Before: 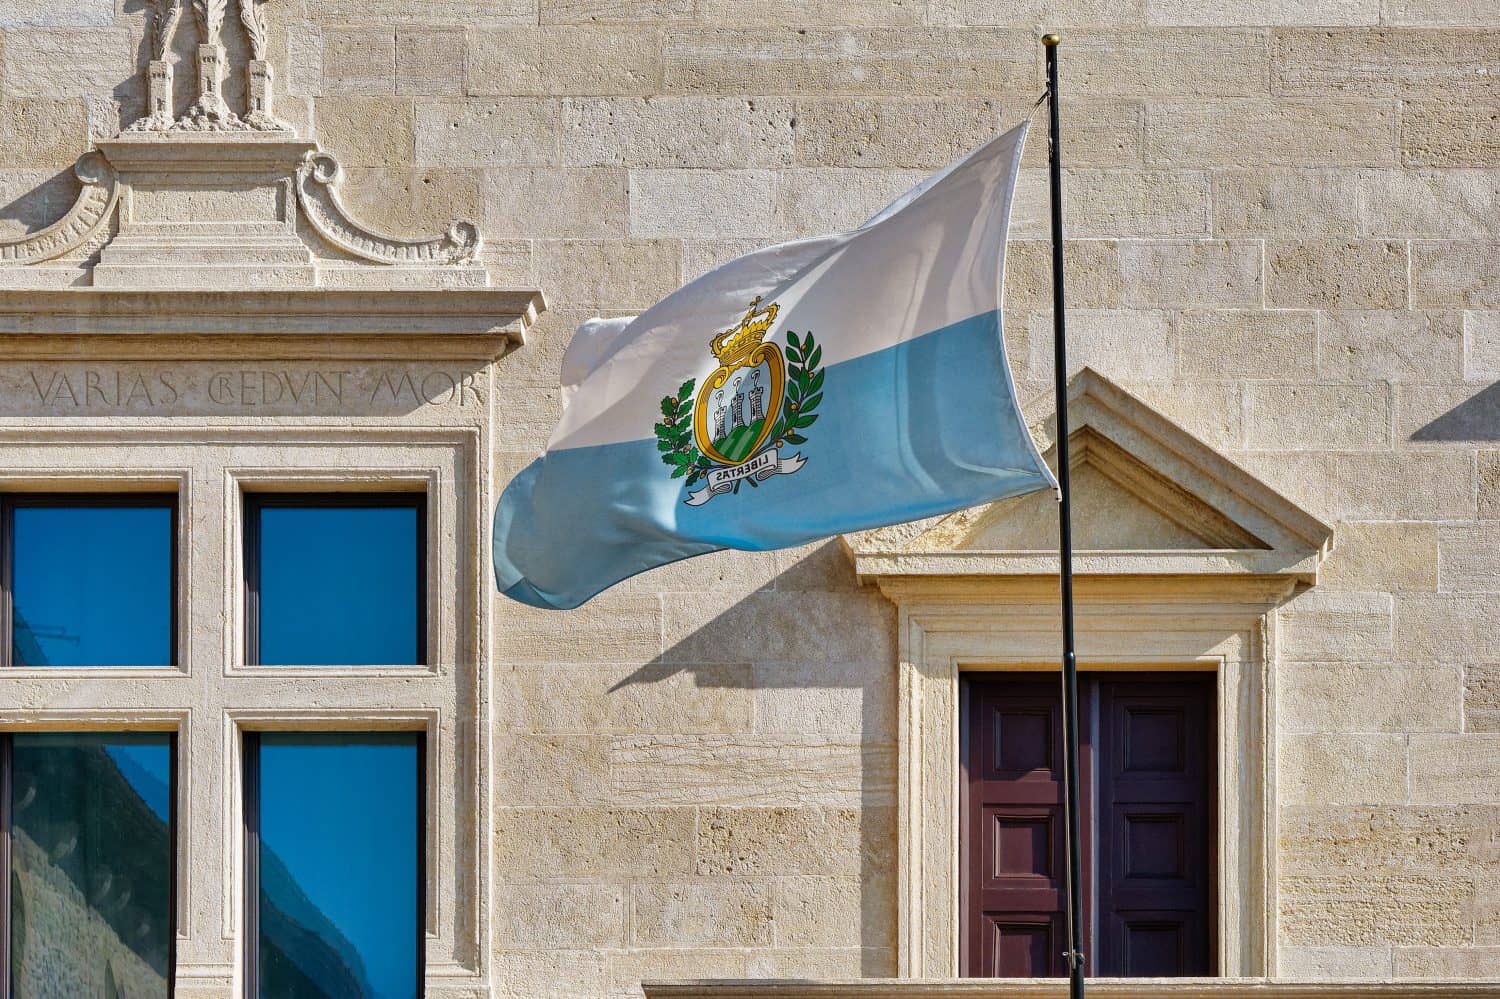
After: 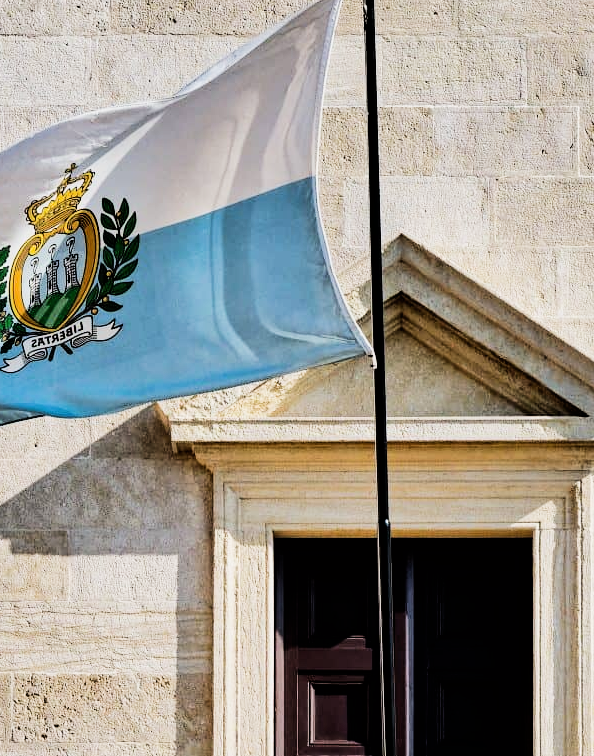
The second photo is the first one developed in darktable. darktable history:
crop: left 45.721%, top 13.393%, right 14.118%, bottom 10.01%
filmic rgb: black relative exposure -5 EV, hardness 2.88, contrast 1.3, highlights saturation mix -30%
tone equalizer: -8 EV -0.75 EV, -7 EV -0.7 EV, -6 EV -0.6 EV, -5 EV -0.4 EV, -3 EV 0.4 EV, -2 EV 0.6 EV, -1 EV 0.7 EV, +0 EV 0.75 EV, edges refinement/feathering 500, mask exposure compensation -1.57 EV, preserve details no
